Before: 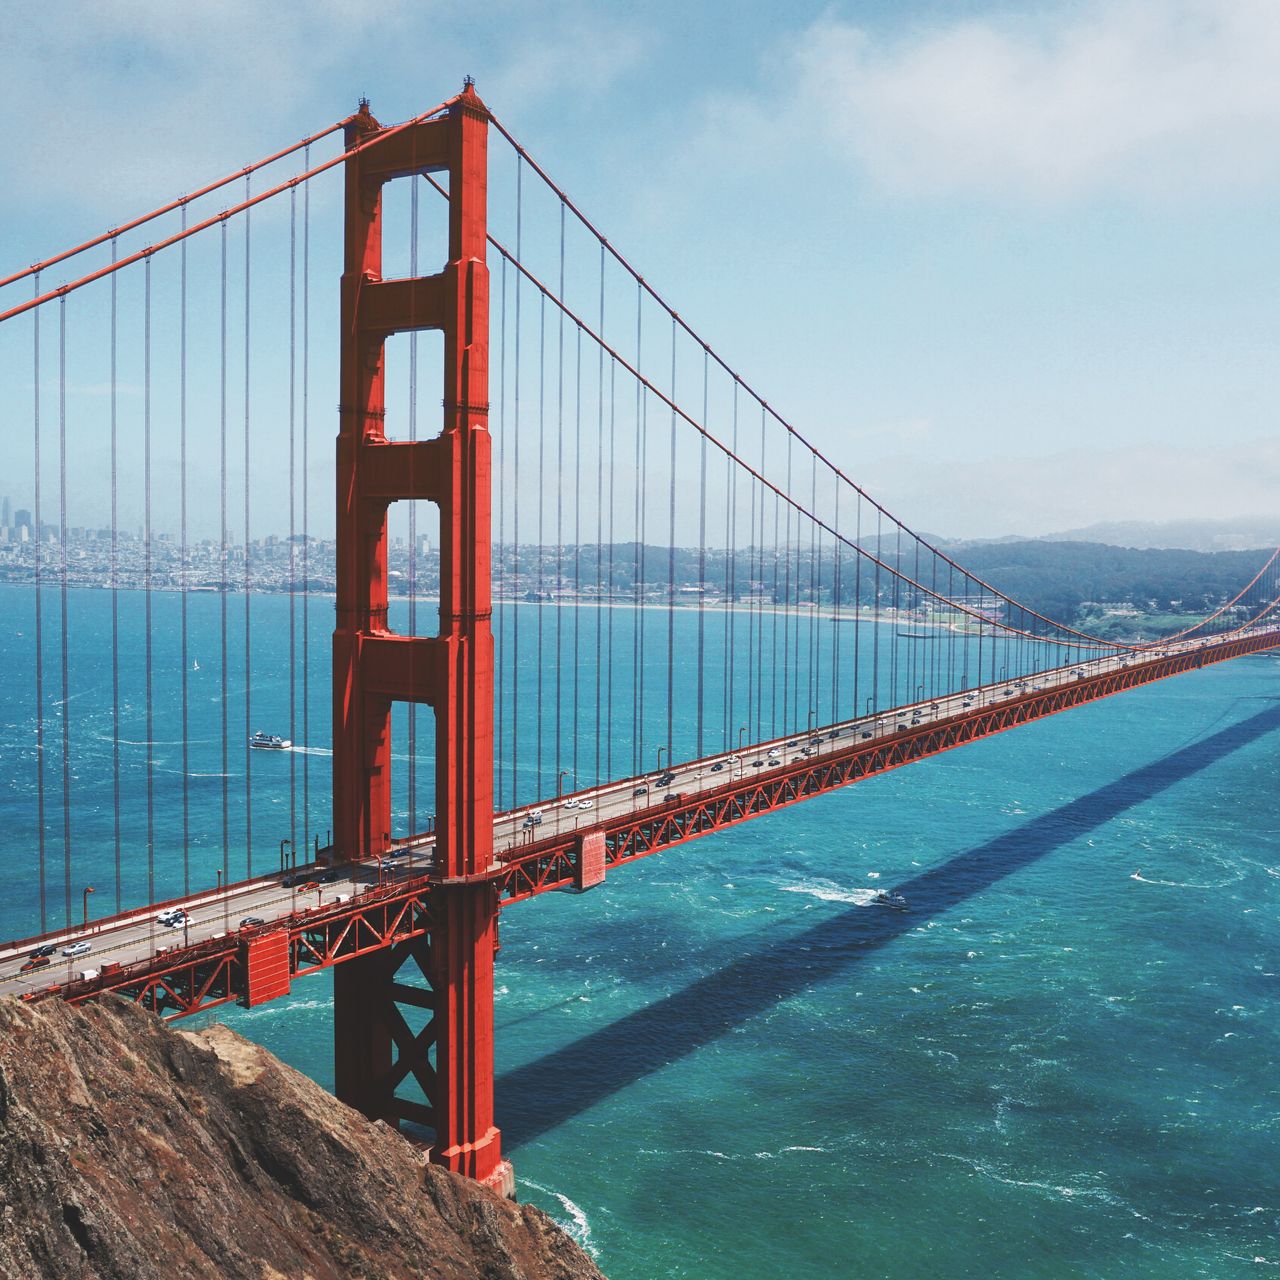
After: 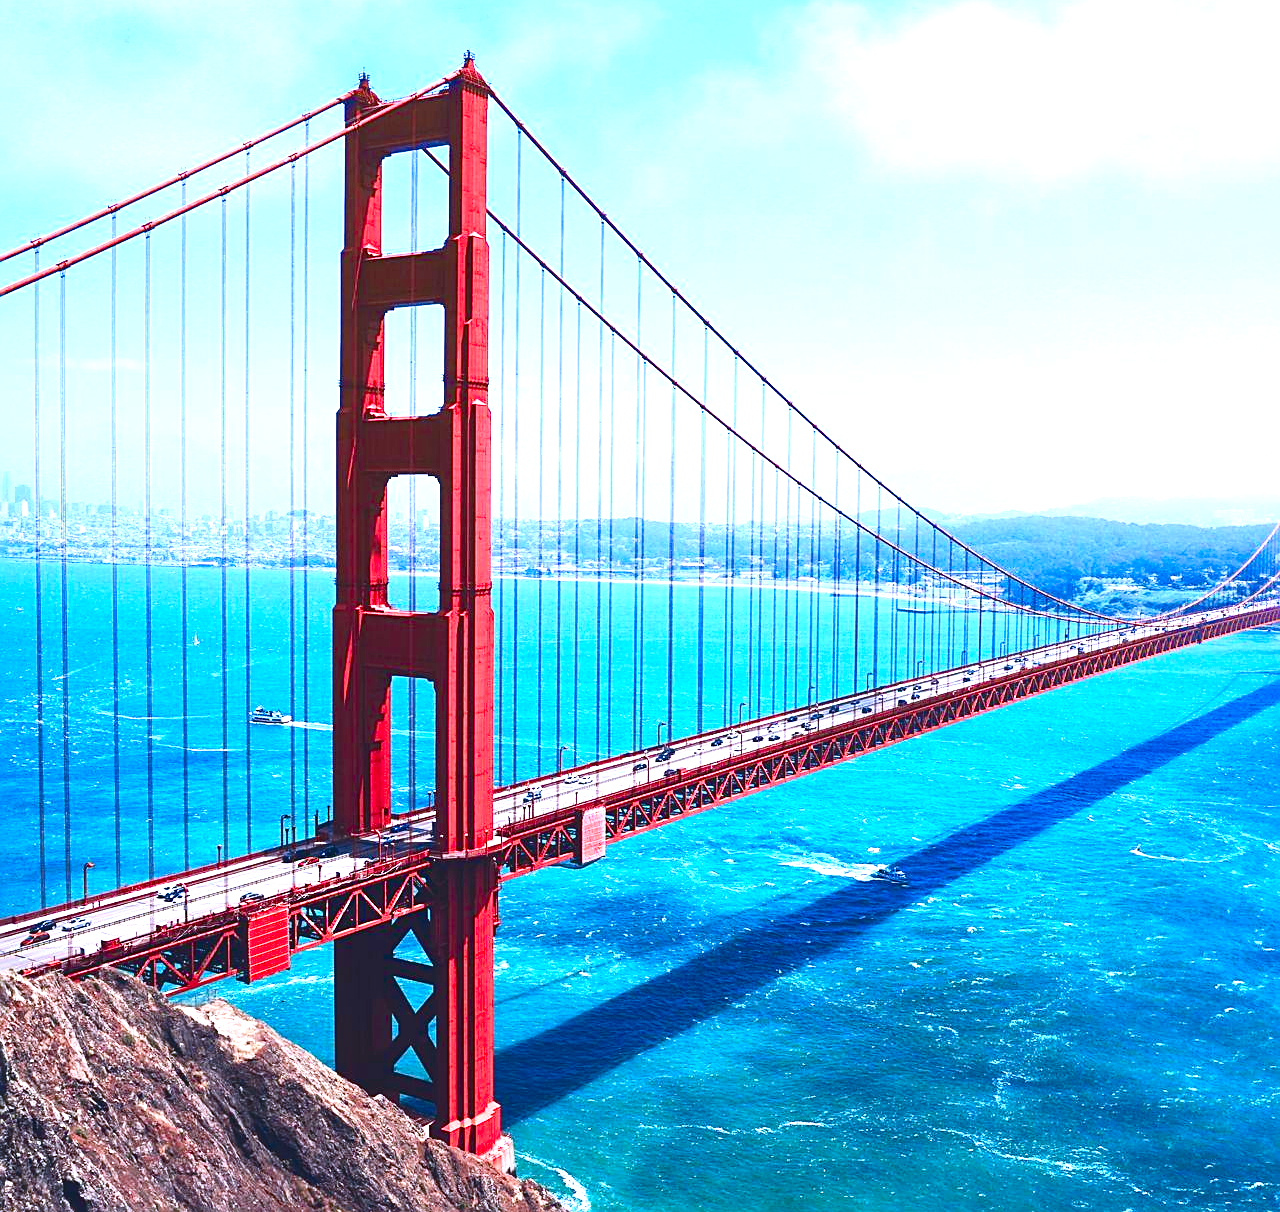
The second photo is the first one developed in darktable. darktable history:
crop and rotate: top 1.966%, bottom 3.283%
sharpen: on, module defaults
contrast brightness saturation: contrast 0.187, brightness -0.107, saturation 0.209
local contrast: mode bilateral grid, contrast 10, coarseness 26, detail 112%, midtone range 0.2
color calibration: illuminant as shot in camera, x 0.379, y 0.395, temperature 4132.16 K
exposure: black level correction 0, exposure 1.199 EV, compensate exposure bias true, compensate highlight preservation false
color balance rgb: shadows lift › hue 86.59°, global offset › luminance -0.486%, perceptual saturation grading › global saturation 20%, perceptual saturation grading › highlights -25.455%, perceptual saturation grading › shadows 49.898%
